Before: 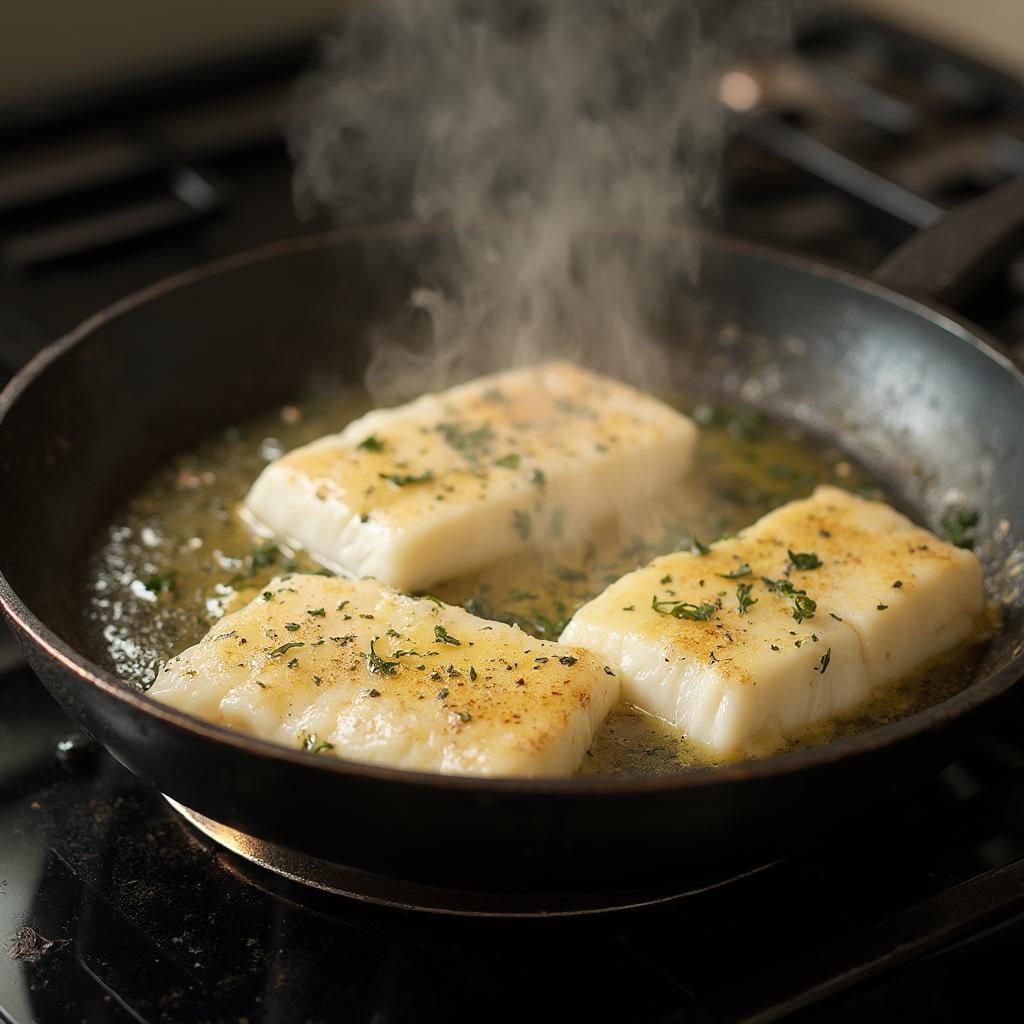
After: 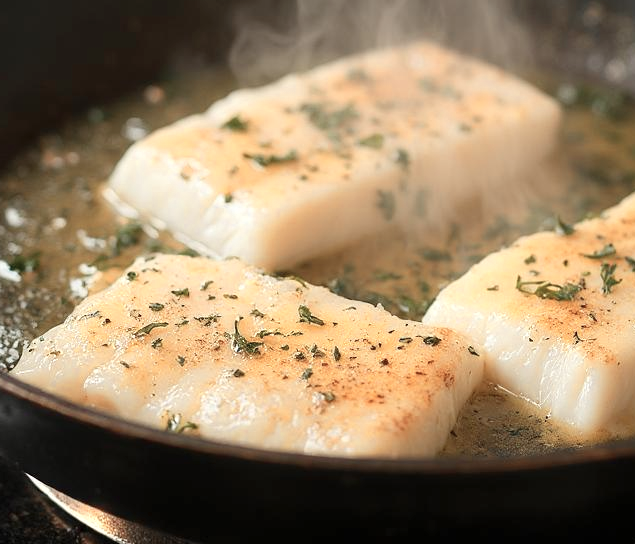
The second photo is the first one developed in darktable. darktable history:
levels: levels [0, 0.478, 1]
color zones: curves: ch0 [(0, 0.473) (0.001, 0.473) (0.226, 0.548) (0.4, 0.589) (0.525, 0.54) (0.728, 0.403) (0.999, 0.473) (1, 0.473)]; ch1 [(0, 0.619) (0.001, 0.619) (0.234, 0.388) (0.4, 0.372) (0.528, 0.422) (0.732, 0.53) (0.999, 0.619) (1, 0.619)]; ch2 [(0, 0.547) (0.001, 0.547) (0.226, 0.45) (0.4, 0.525) (0.525, 0.585) (0.8, 0.511) (0.999, 0.547) (1, 0.547)]
crop: left 13.312%, top 31.28%, right 24.627%, bottom 15.582%
exposure: compensate highlight preservation false
